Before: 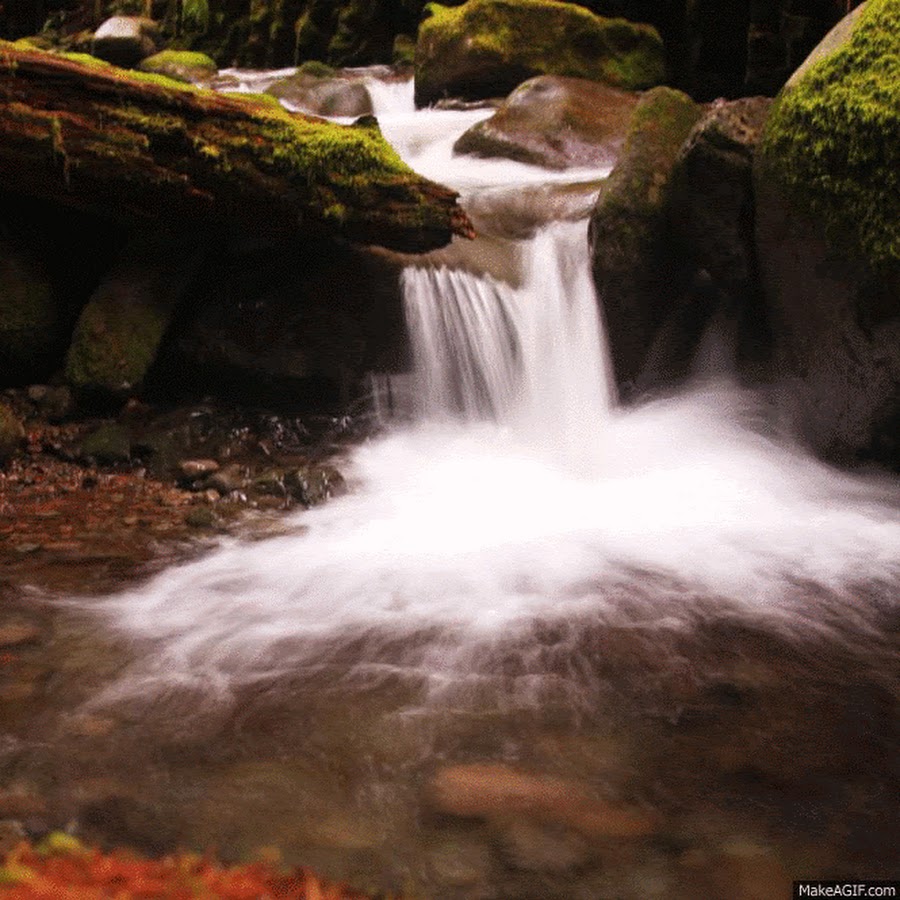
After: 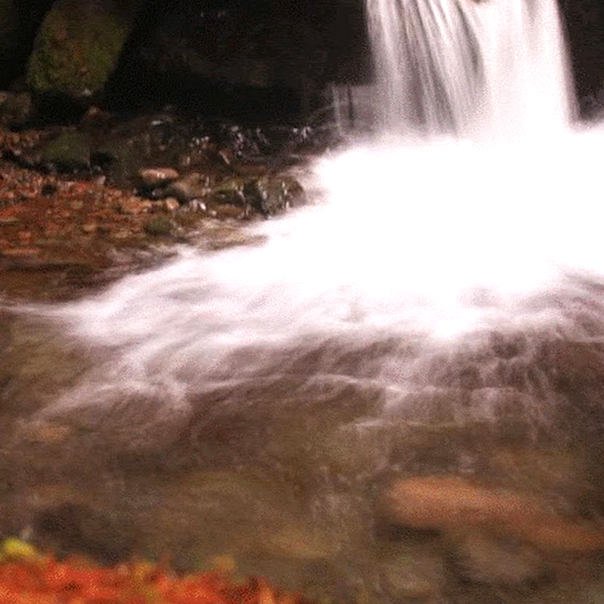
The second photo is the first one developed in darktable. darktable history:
crop and rotate: angle -0.82°, left 3.85%, top 31.828%, right 27.992%
exposure: exposure 0.4 EV, compensate highlight preservation false
tone equalizer: on, module defaults
